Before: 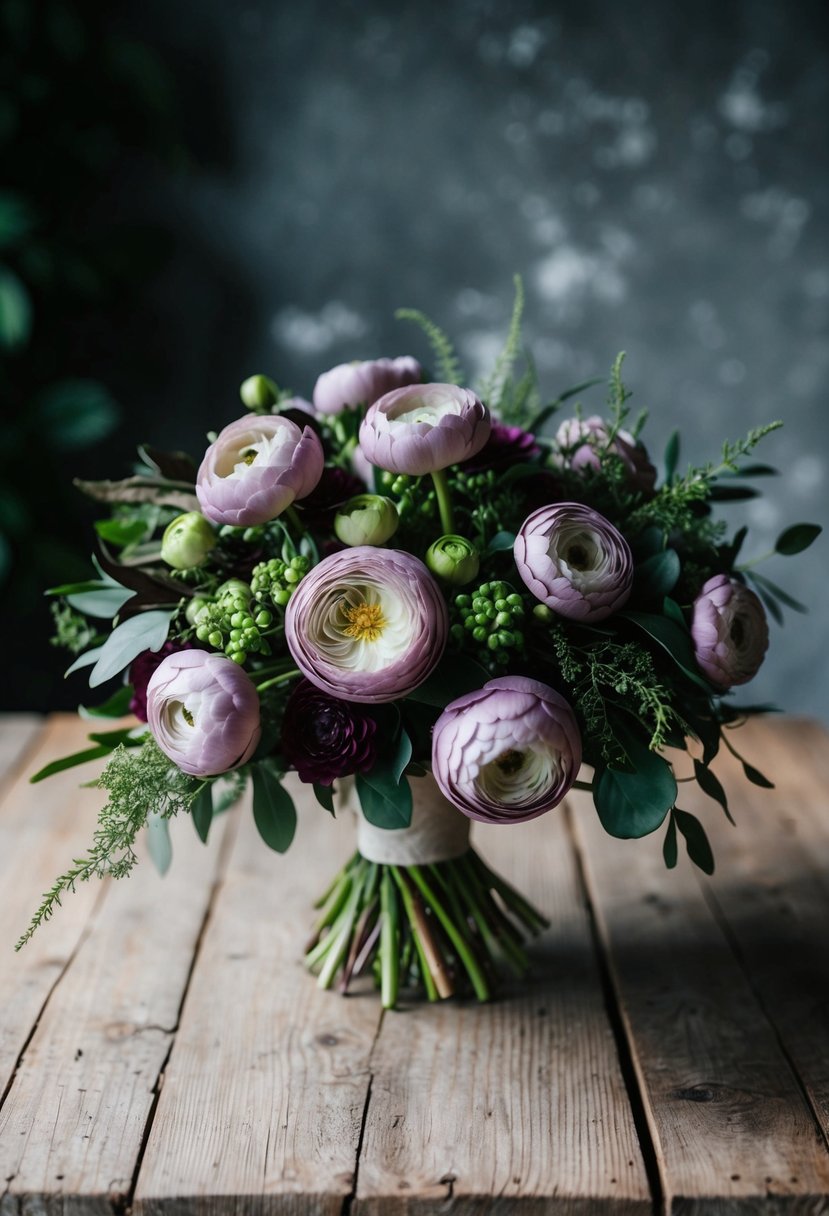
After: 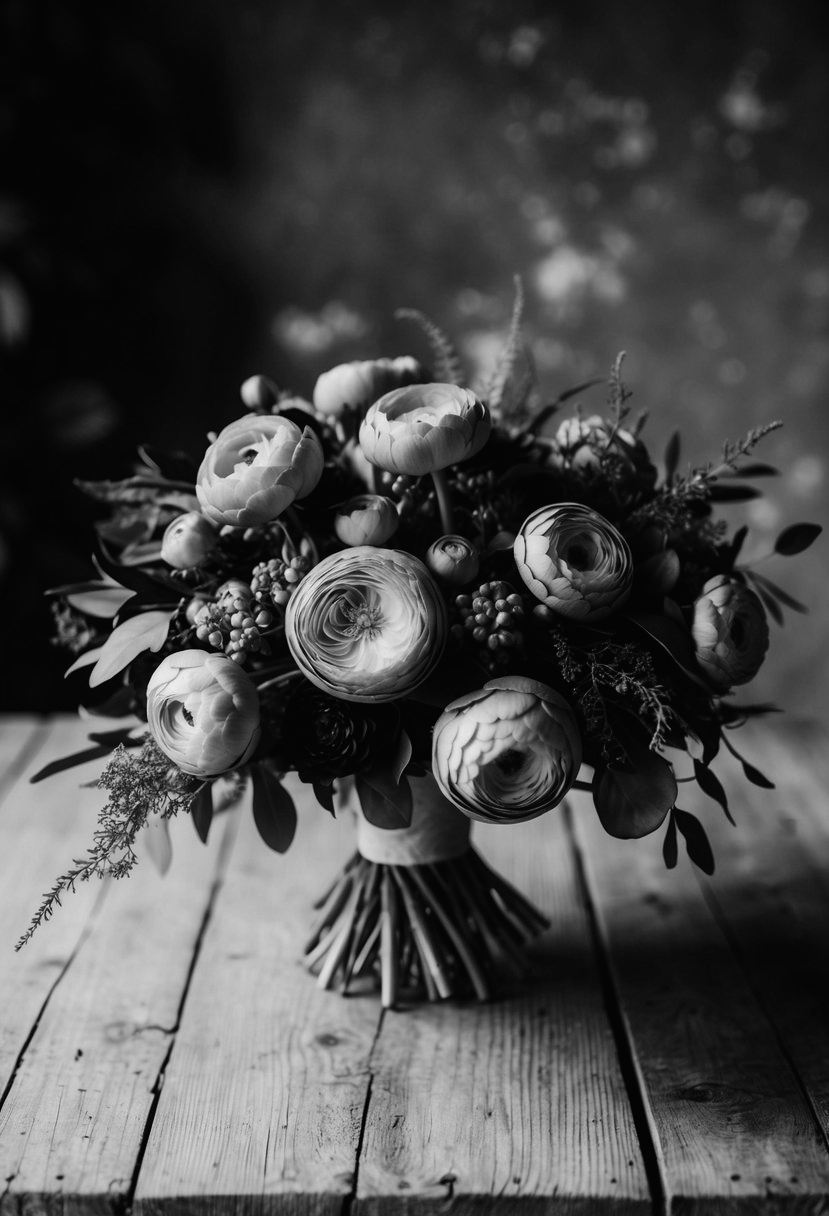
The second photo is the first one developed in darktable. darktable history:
tone curve: curves: ch0 [(0, 0) (0.003, 0.008) (0.011, 0.011) (0.025, 0.014) (0.044, 0.021) (0.069, 0.029) (0.1, 0.042) (0.136, 0.06) (0.177, 0.09) (0.224, 0.126) (0.277, 0.177) (0.335, 0.243) (0.399, 0.31) (0.468, 0.388) (0.543, 0.484) (0.623, 0.585) (0.709, 0.683) (0.801, 0.775) (0.898, 0.873) (1, 1)], preserve colors none
color look up table: target L [92, 87.05, 79.88, 84.91, 74.78, 69.61, 67, 64.23, 59.02, 63.22, 38.66, 42.78, 29.73, 14.2, 4.68, 200.37, 78.43, 79.16, 75.88, 68.87, 64.23, 57.09, 55.28, 57.35, 52.01, 34.88, 28.41, 25.32, 21.25, 91.64, 86.34, 75.88, 65.87, 67.24, 51.49, 57.61, 49.9, 59.02, 41.14, 45.35, 43.19, 37.82, 22.62, 17.06, 9.263, 80.24, 73.19, 64.48, 31.74], target a [0.001, 0.001, 0 ×4, 0.001, 0.001, 0, 0, 0.001, 0.001, 0 ×5, 0.001, 0, 0, 0.001 ×5, 0, 0, 0.001, 0, 0.001, 0.001, 0, 0.001 ×5, 0, 0.001, 0.001, 0.001, 0 ×5, 0.001, 0.001, 0.001], target b [-0.001 ×7, -0.007, -0.001, -0.001, -0.003, -0.002, -0.003, 0.002, 0.001, 0, -0.001, -0.001, 0, -0.001, -0.007, -0.006 ×4, -0.003 ×4, -0.001, -0.001, 0, -0.001, -0.007, -0.006, -0.006, -0.006, -0.001, -0.003, -0.006, -0.003, -0.003, 0.003, 0.002, 0.002, -0.001, -0.007, -0.007, -0.005], num patches 49
